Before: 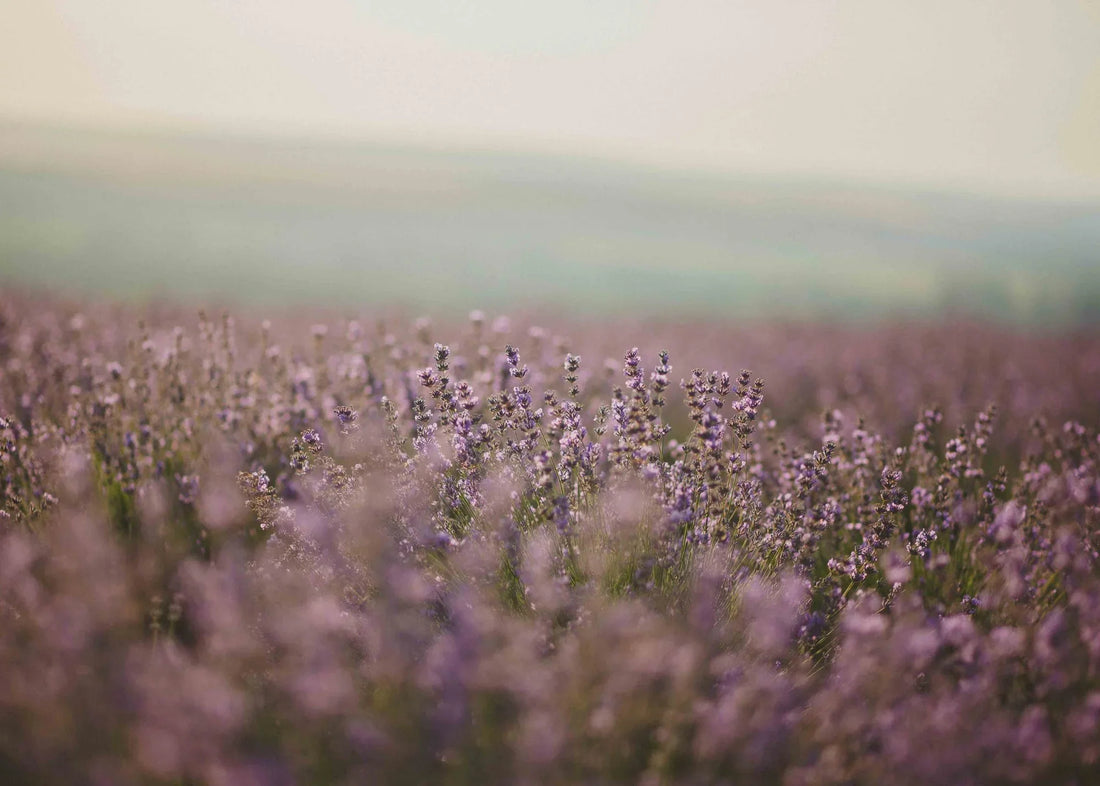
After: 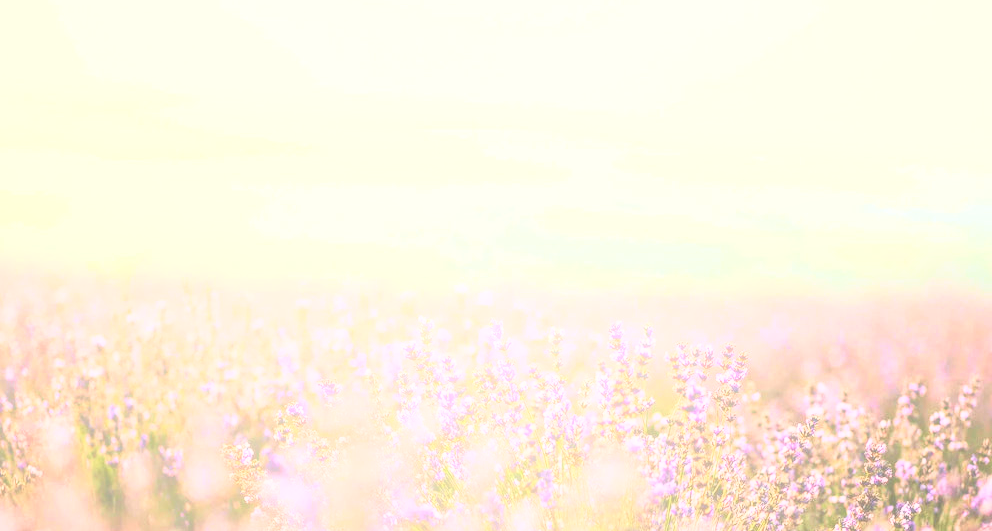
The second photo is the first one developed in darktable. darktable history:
tone curve: curves: ch0 [(0, 0.023) (0.087, 0.065) (0.184, 0.168) (0.45, 0.54) (0.57, 0.683) (0.706, 0.841) (0.877, 0.948) (1, 0.984)]; ch1 [(0, 0) (0.388, 0.369) (0.447, 0.447) (0.505, 0.5) (0.534, 0.535) (0.563, 0.563) (0.579, 0.59) (0.644, 0.663) (1, 1)]; ch2 [(0, 0) (0.301, 0.259) (0.385, 0.395) (0.492, 0.496) (0.518, 0.537) (0.583, 0.605) (0.673, 0.667) (1, 1)], color space Lab, independent channels, preserve colors none
exposure: black level correction 0, exposure 1.45 EV, compensate exposure bias true, compensate highlight preservation false
crop: left 1.509%, top 3.452%, right 7.696%, bottom 28.452%
shadows and highlights: soften with gaussian
filmic rgb: black relative exposure -5 EV, hardness 2.88, contrast 1.3, highlights saturation mix -30%
local contrast: on, module defaults
bloom: size 38%, threshold 95%, strength 30%
